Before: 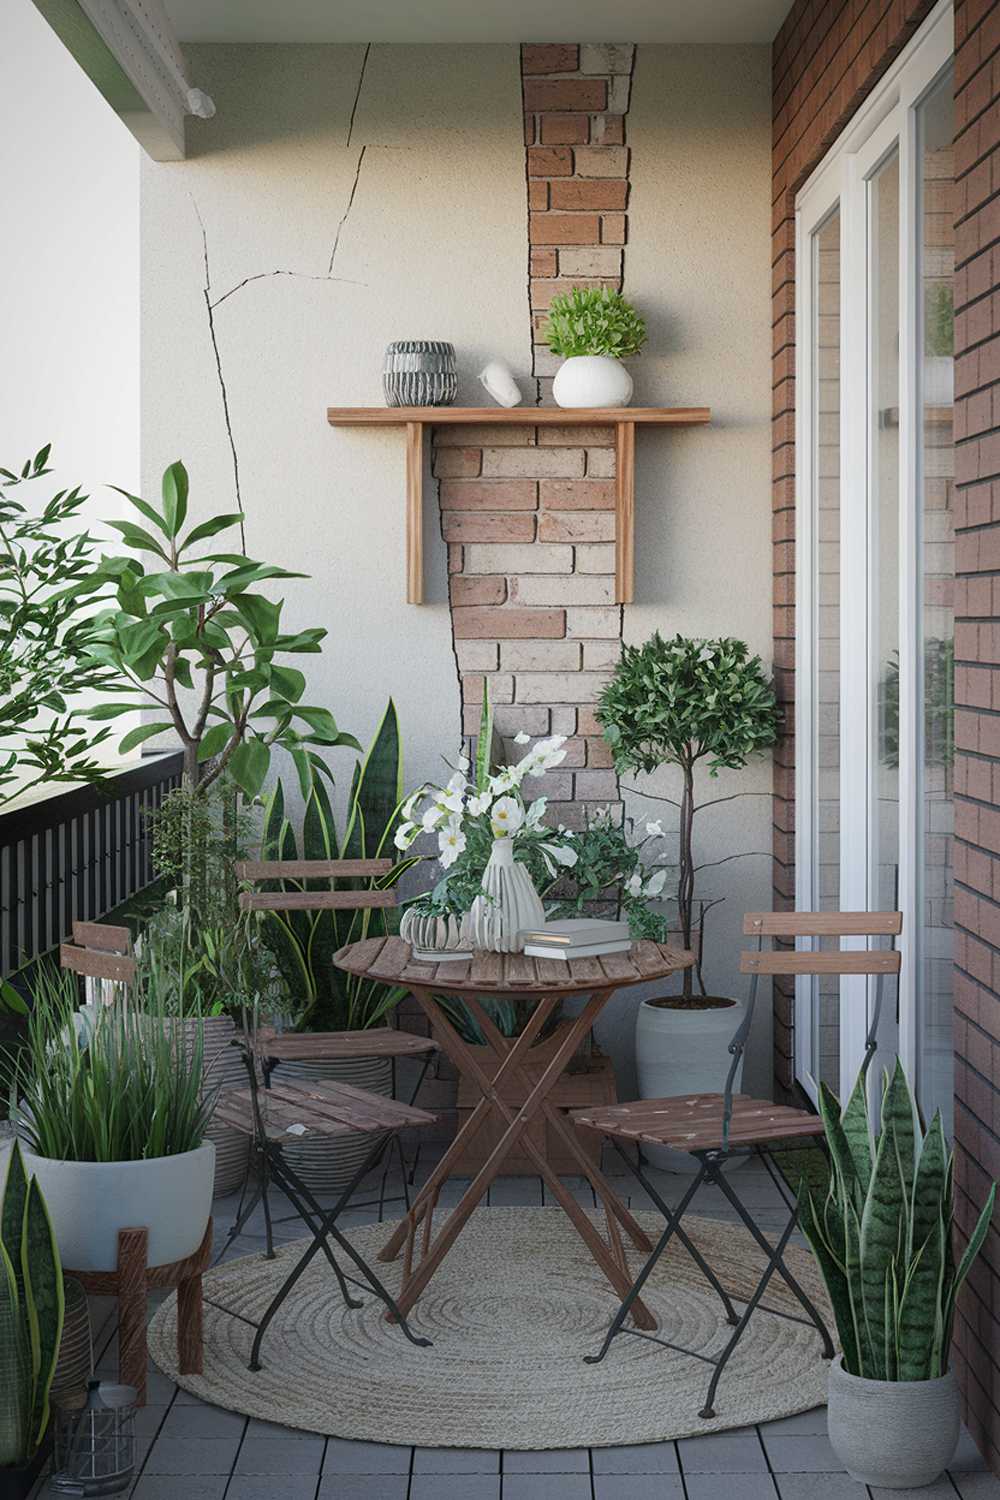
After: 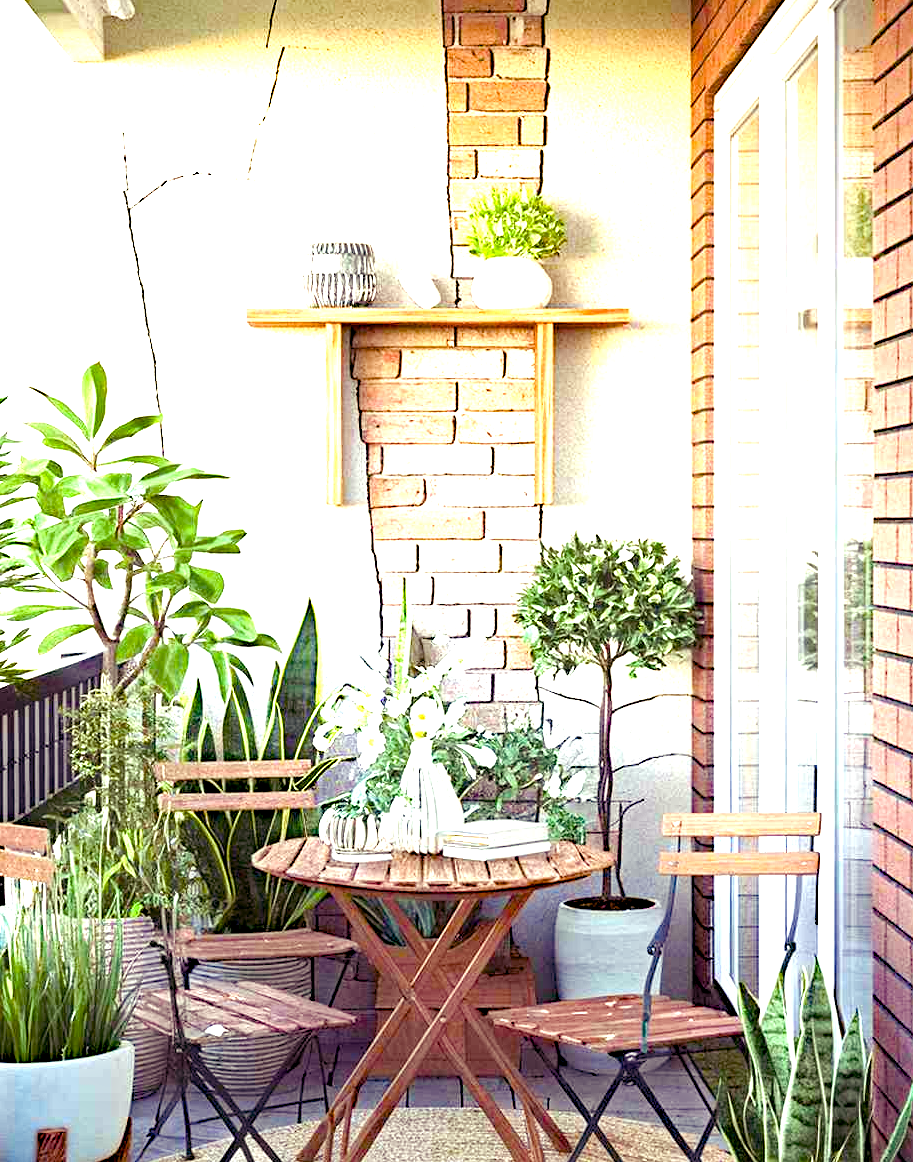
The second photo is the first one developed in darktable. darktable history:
crop: left 8.155%, top 6.611%, bottom 15.385%
haze removal: strength 0.4, distance 0.22, compatibility mode true, adaptive false
white balance: red 1, blue 1
color balance rgb: shadows lift › luminance -21.66%, shadows lift › chroma 8.98%, shadows lift › hue 283.37°, power › chroma 1.55%, power › hue 25.59°, highlights gain › luminance 6.08%, highlights gain › chroma 2.55%, highlights gain › hue 90°, global offset › luminance -0.87%, perceptual saturation grading › global saturation 27.49%, perceptual saturation grading › highlights -28.39%, perceptual saturation grading › mid-tones 15.22%, perceptual saturation grading › shadows 33.98%, perceptual brilliance grading › highlights 10%, perceptual brilliance grading › mid-tones 5%
exposure: exposure 2 EV, compensate highlight preservation false
